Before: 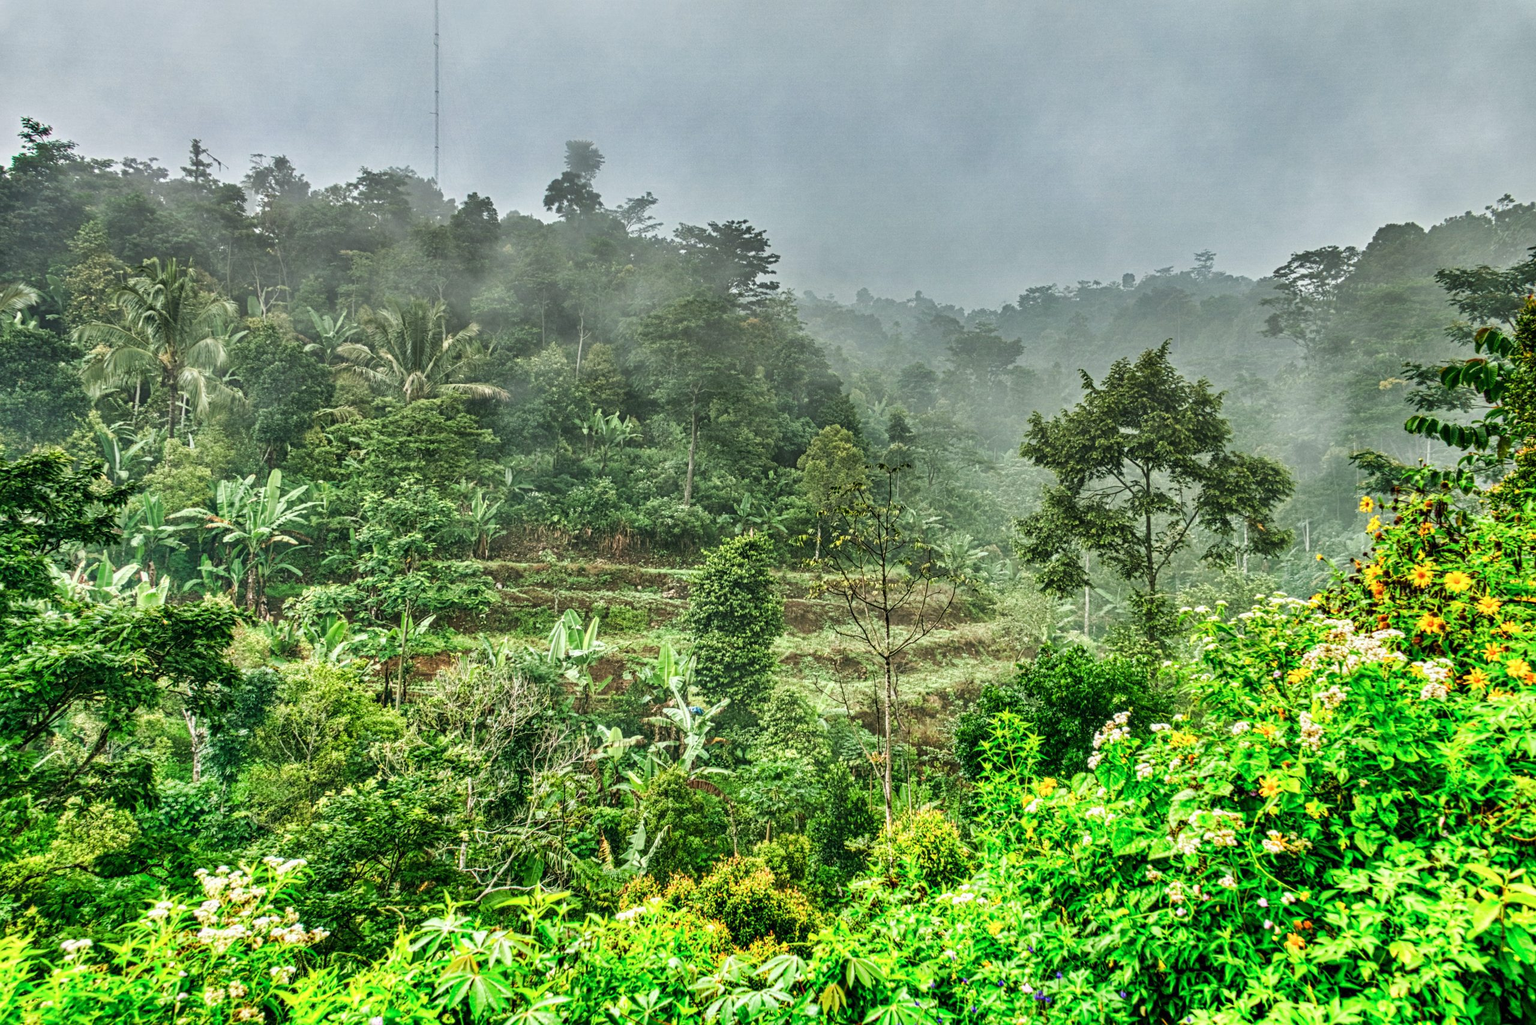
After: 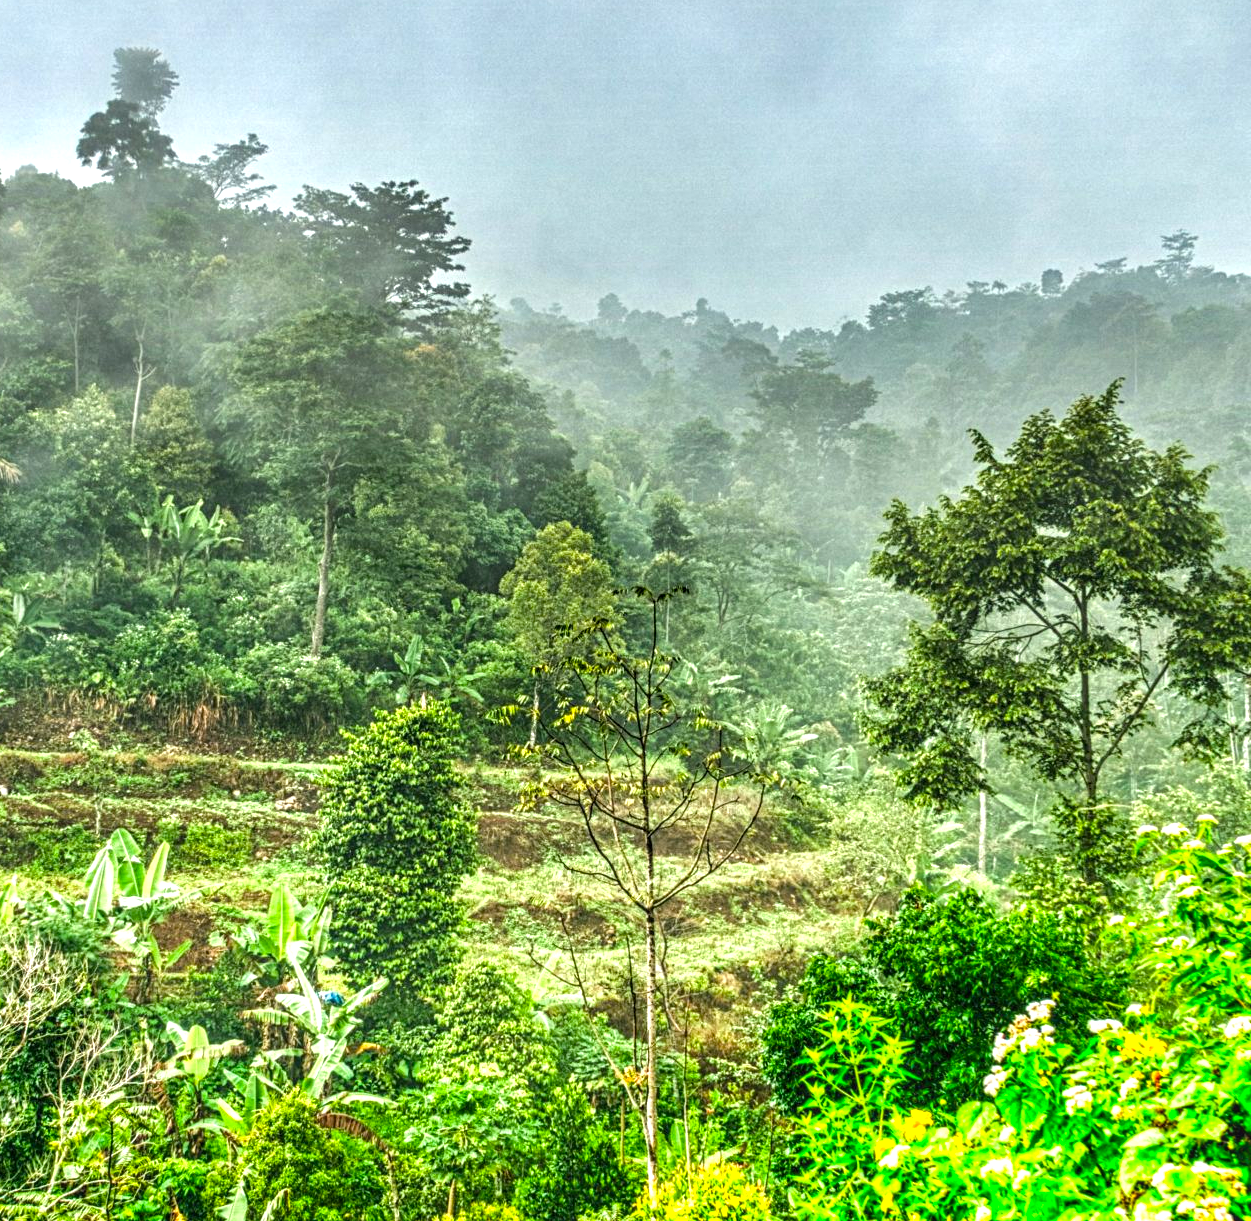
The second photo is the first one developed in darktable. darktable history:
local contrast: on, module defaults
exposure: black level correction 0, exposure 0.69 EV, compensate highlight preservation false
crop: left 32.415%, top 10.942%, right 18.679%, bottom 17.555%
color balance rgb: perceptual saturation grading › global saturation 29.473%
